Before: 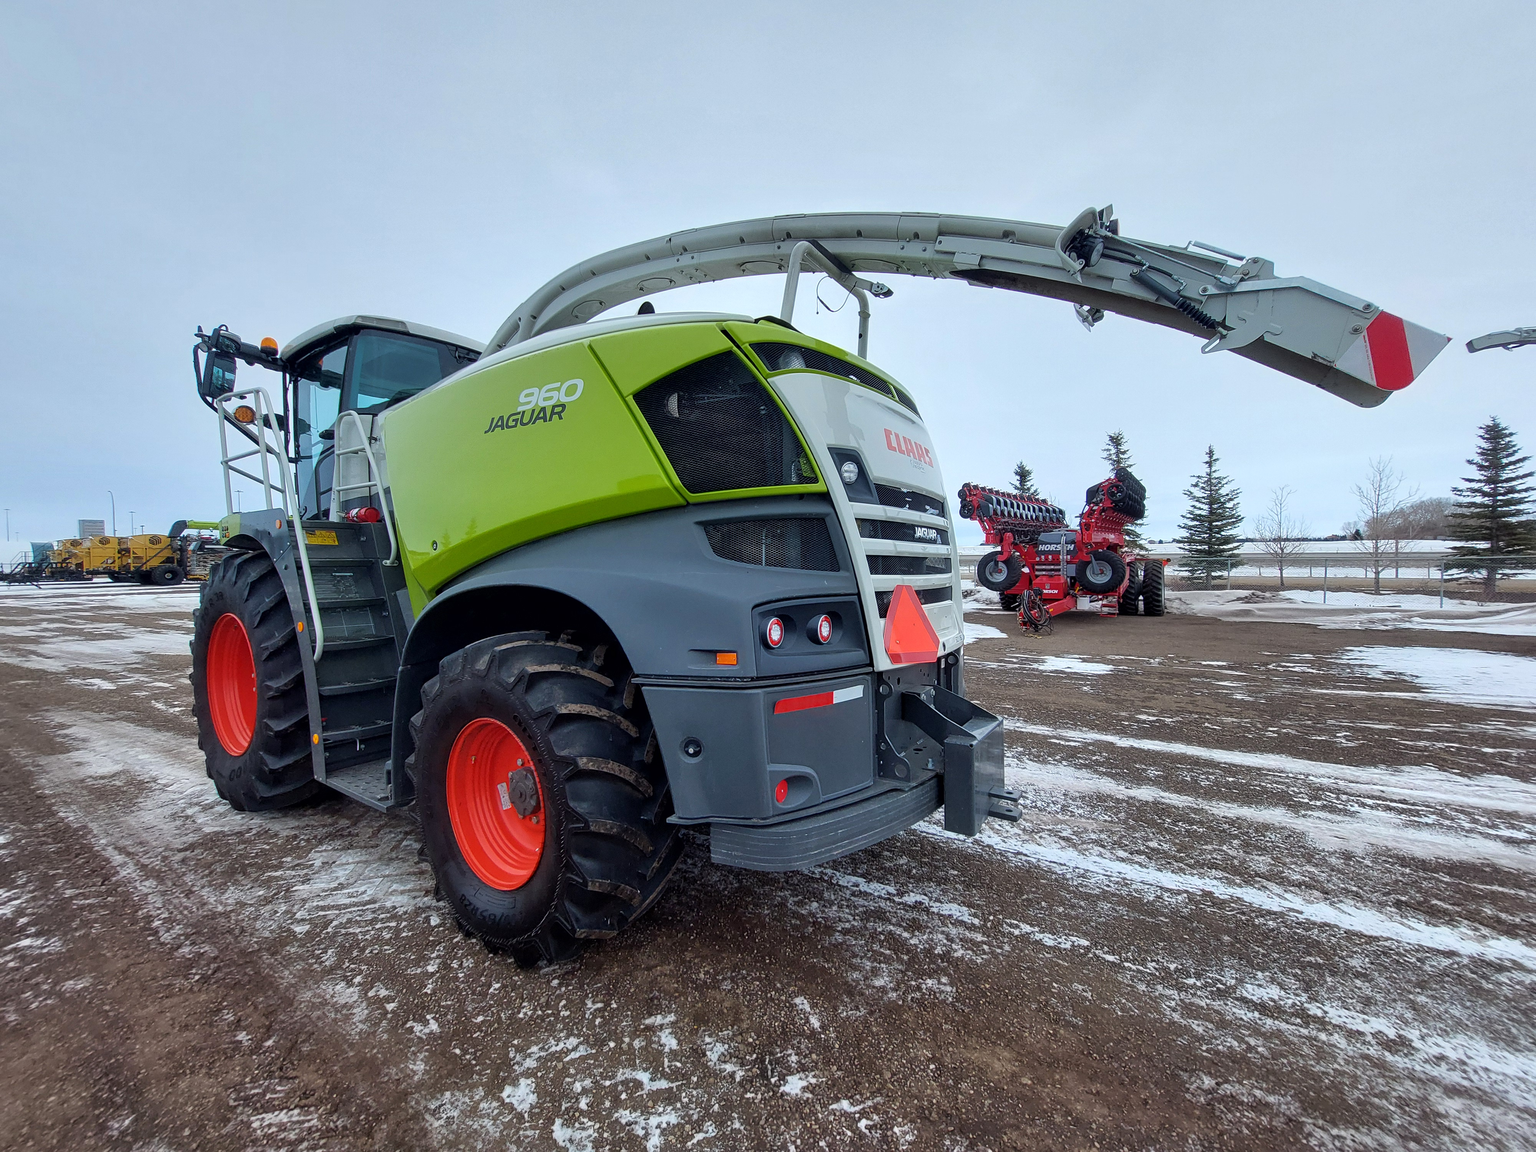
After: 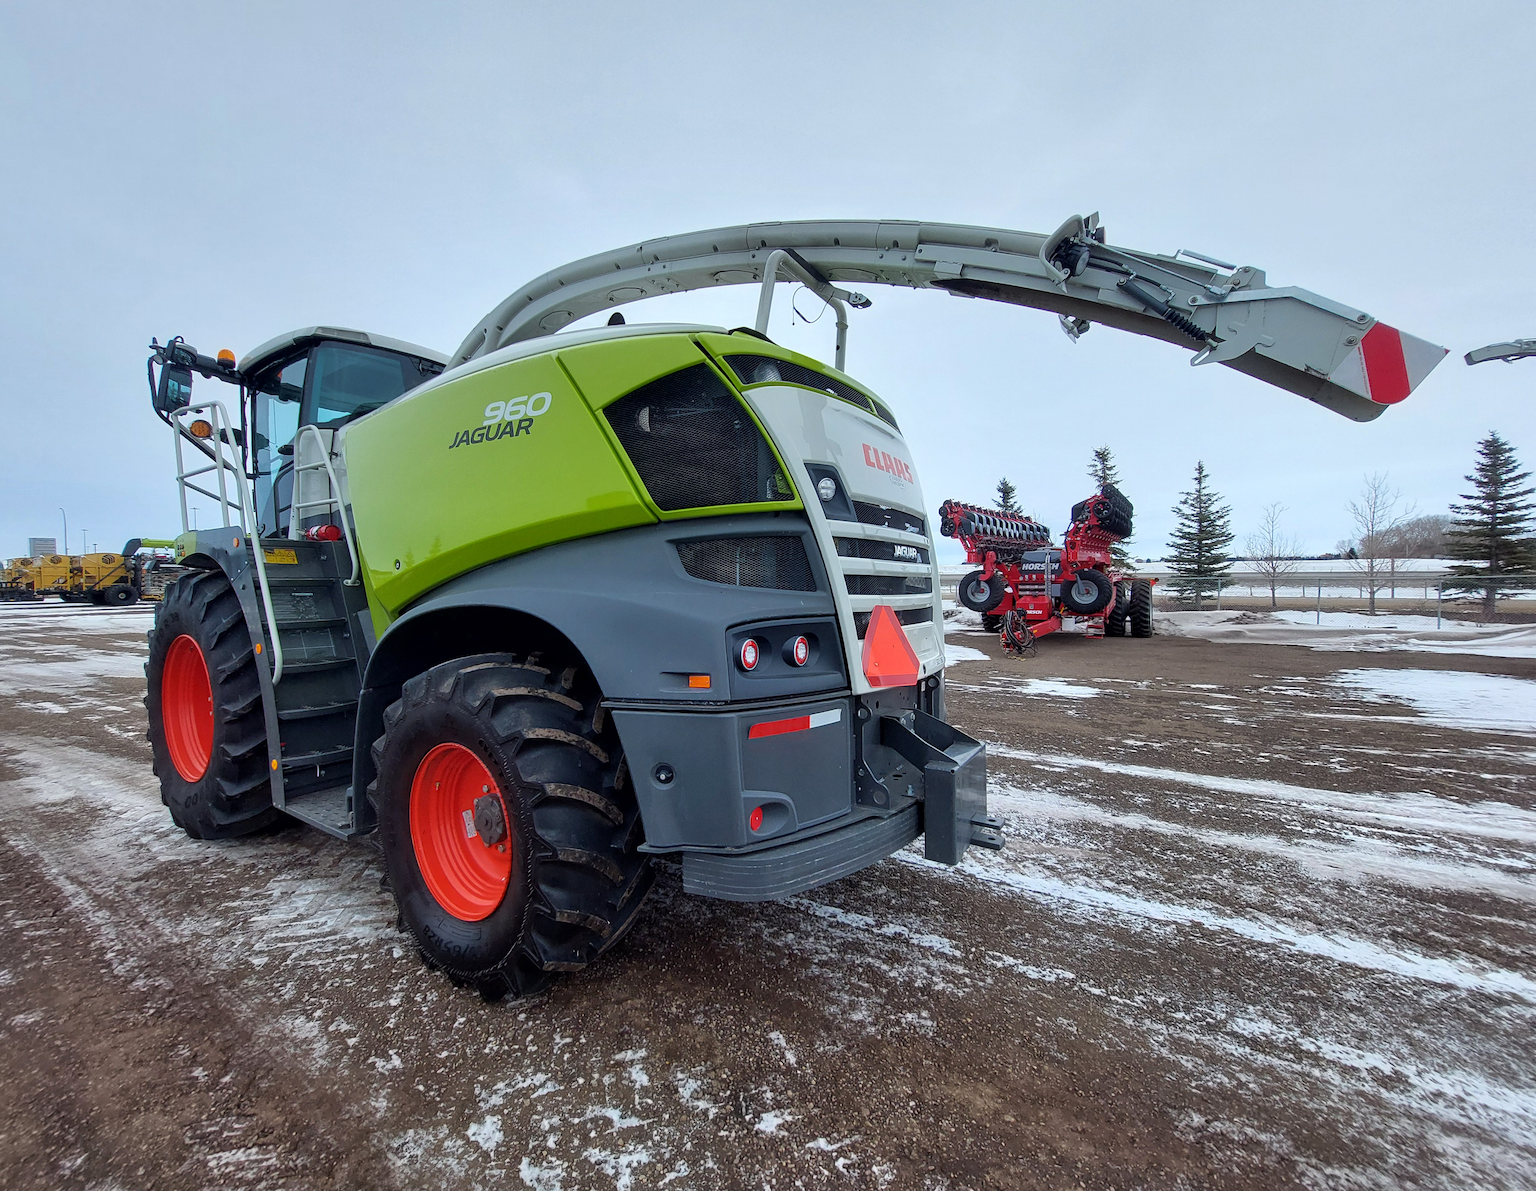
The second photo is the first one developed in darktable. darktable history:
crop and rotate: left 3.304%
